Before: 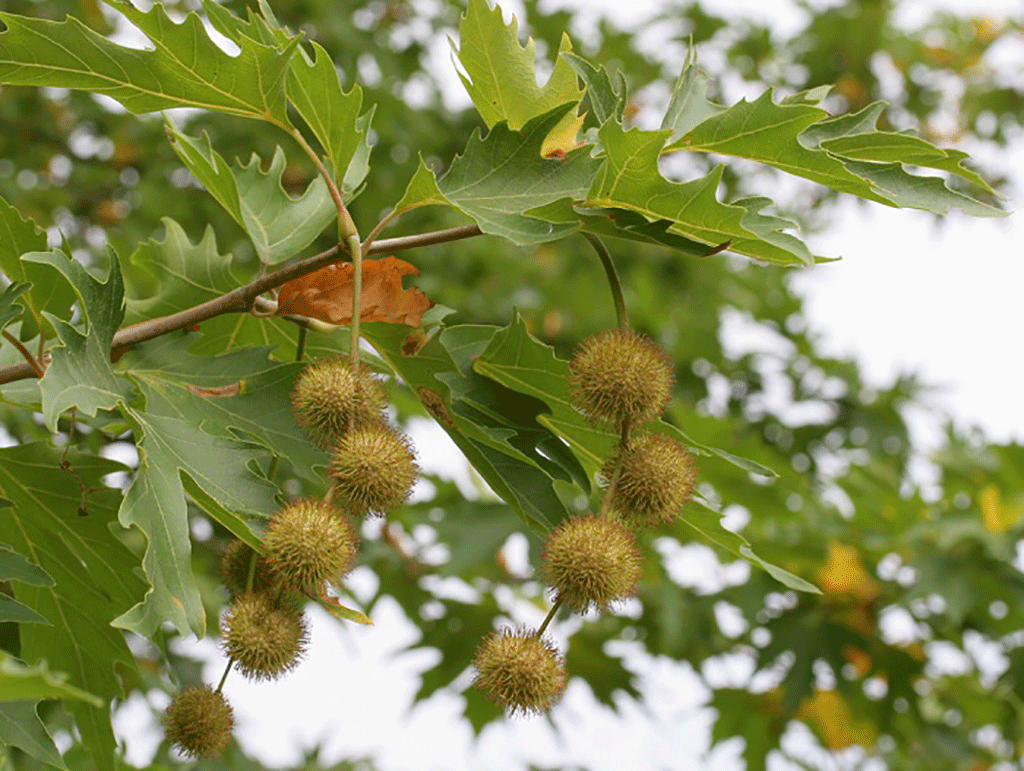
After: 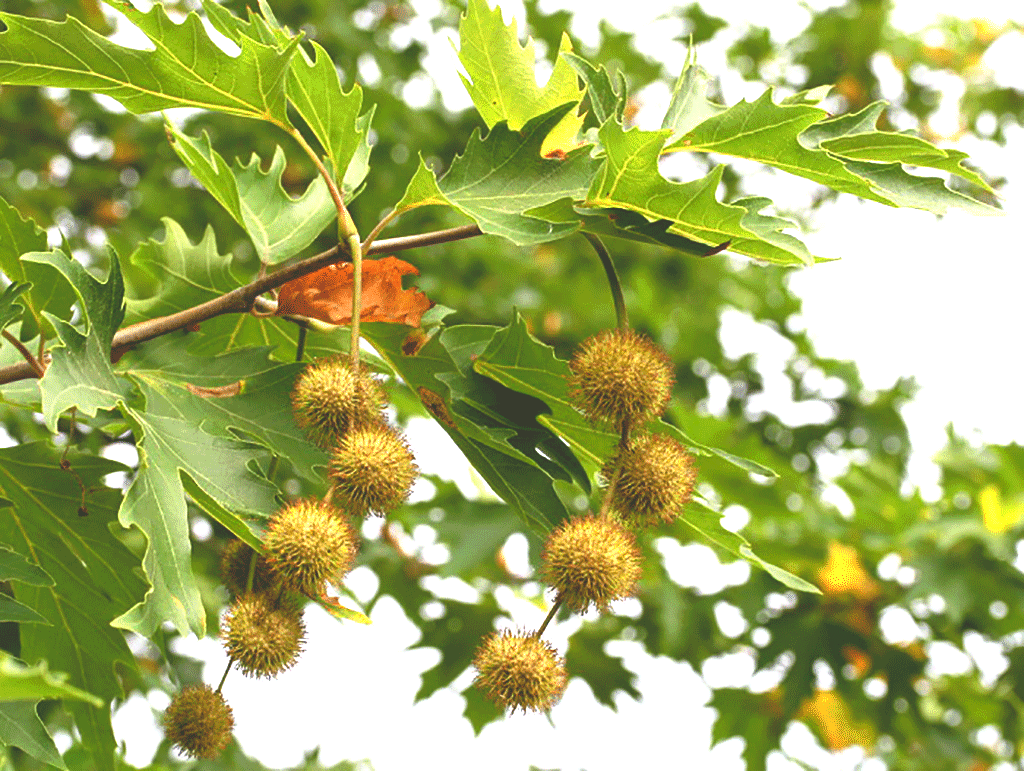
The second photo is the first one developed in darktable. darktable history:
exposure: black level correction 0.008, exposure 0.979 EV, compensate highlight preservation false
color balance rgb: linear chroma grading › shadows 32%, linear chroma grading › global chroma -2%, linear chroma grading › mid-tones 4%, perceptual saturation grading › global saturation -2%, perceptual saturation grading › highlights -8%, perceptual saturation grading › mid-tones 8%, perceptual saturation grading › shadows 4%, perceptual brilliance grading › highlights 8%, perceptual brilliance grading › mid-tones 4%, perceptual brilliance grading › shadows 2%, global vibrance 16%, saturation formula JzAzBz (2021)
rgb curve: curves: ch0 [(0, 0.186) (0.314, 0.284) (0.775, 0.708) (1, 1)], compensate middle gray true, preserve colors none
